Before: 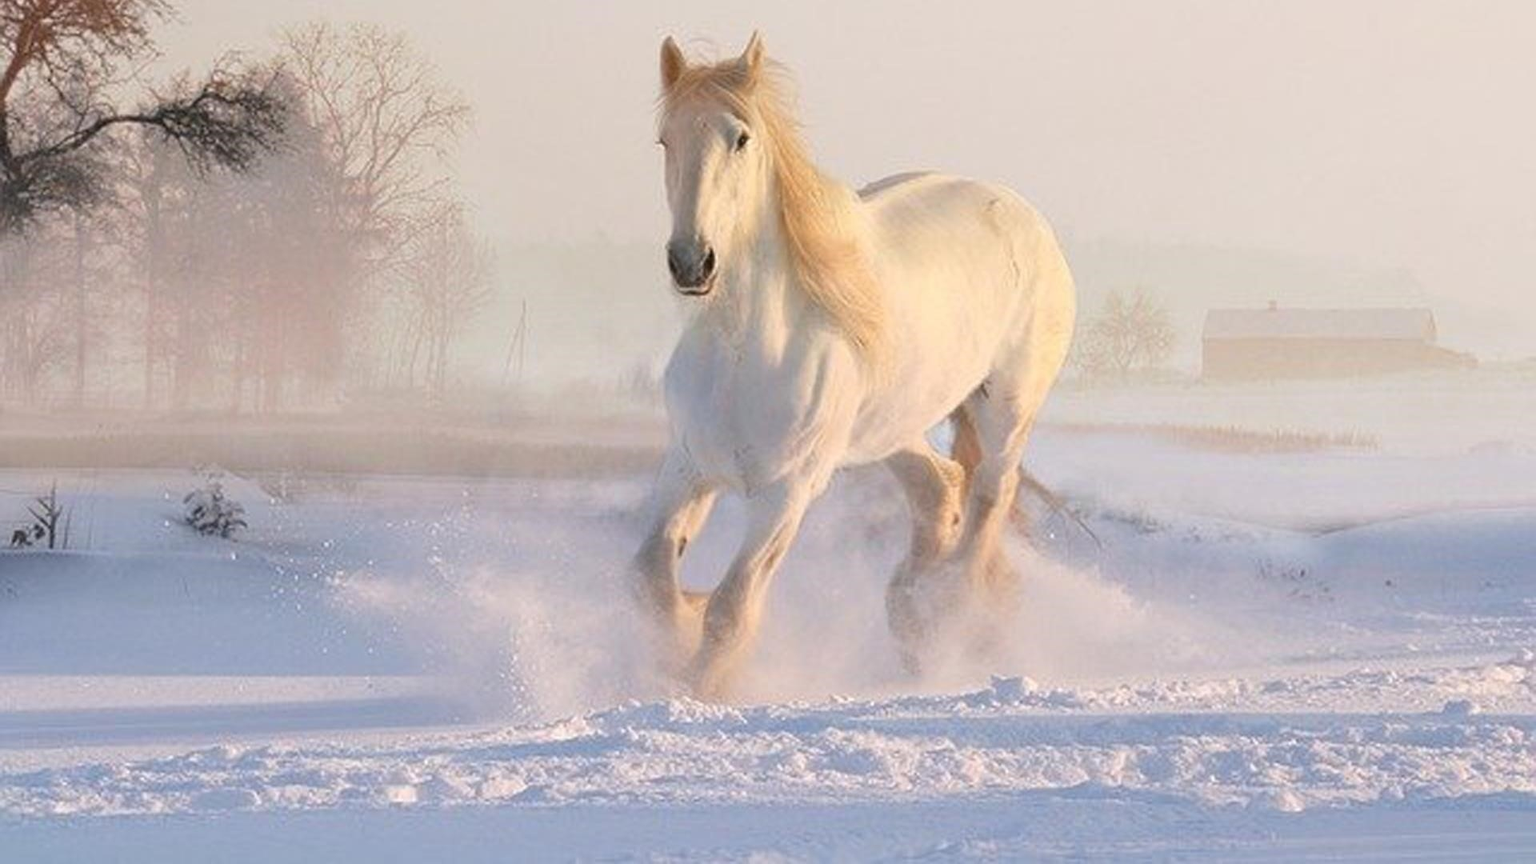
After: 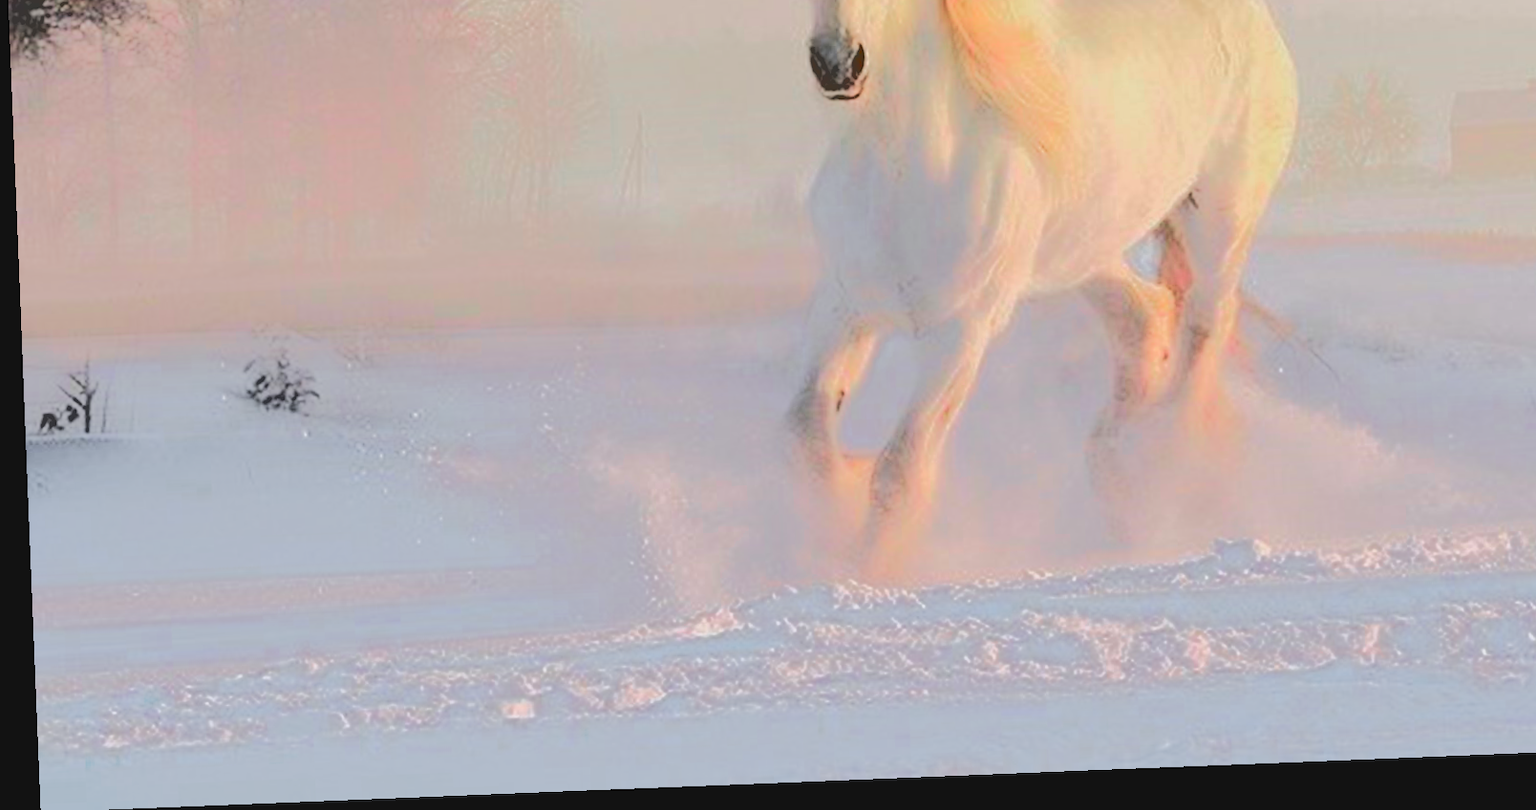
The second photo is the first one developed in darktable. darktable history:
white balance: emerald 1
crop: top 26.531%, right 17.959%
base curve: curves: ch0 [(0.065, 0.026) (0.236, 0.358) (0.53, 0.546) (0.777, 0.841) (0.924, 0.992)], preserve colors average RGB
rotate and perspective: rotation -2.29°, automatic cropping off
color zones: curves: ch0 [(0, 0.533) (0.126, 0.533) (0.234, 0.533) (0.368, 0.357) (0.5, 0.5) (0.625, 0.5) (0.74, 0.637) (0.875, 0.5)]; ch1 [(0.004, 0.708) (0.129, 0.662) (0.25, 0.5) (0.375, 0.331) (0.496, 0.396) (0.625, 0.649) (0.739, 0.26) (0.875, 0.5) (1, 0.478)]; ch2 [(0, 0.409) (0.132, 0.403) (0.236, 0.558) (0.379, 0.448) (0.5, 0.5) (0.625, 0.5) (0.691, 0.39) (0.875, 0.5)]
contrast brightness saturation: contrast -0.11
color balance rgb: contrast -10%
